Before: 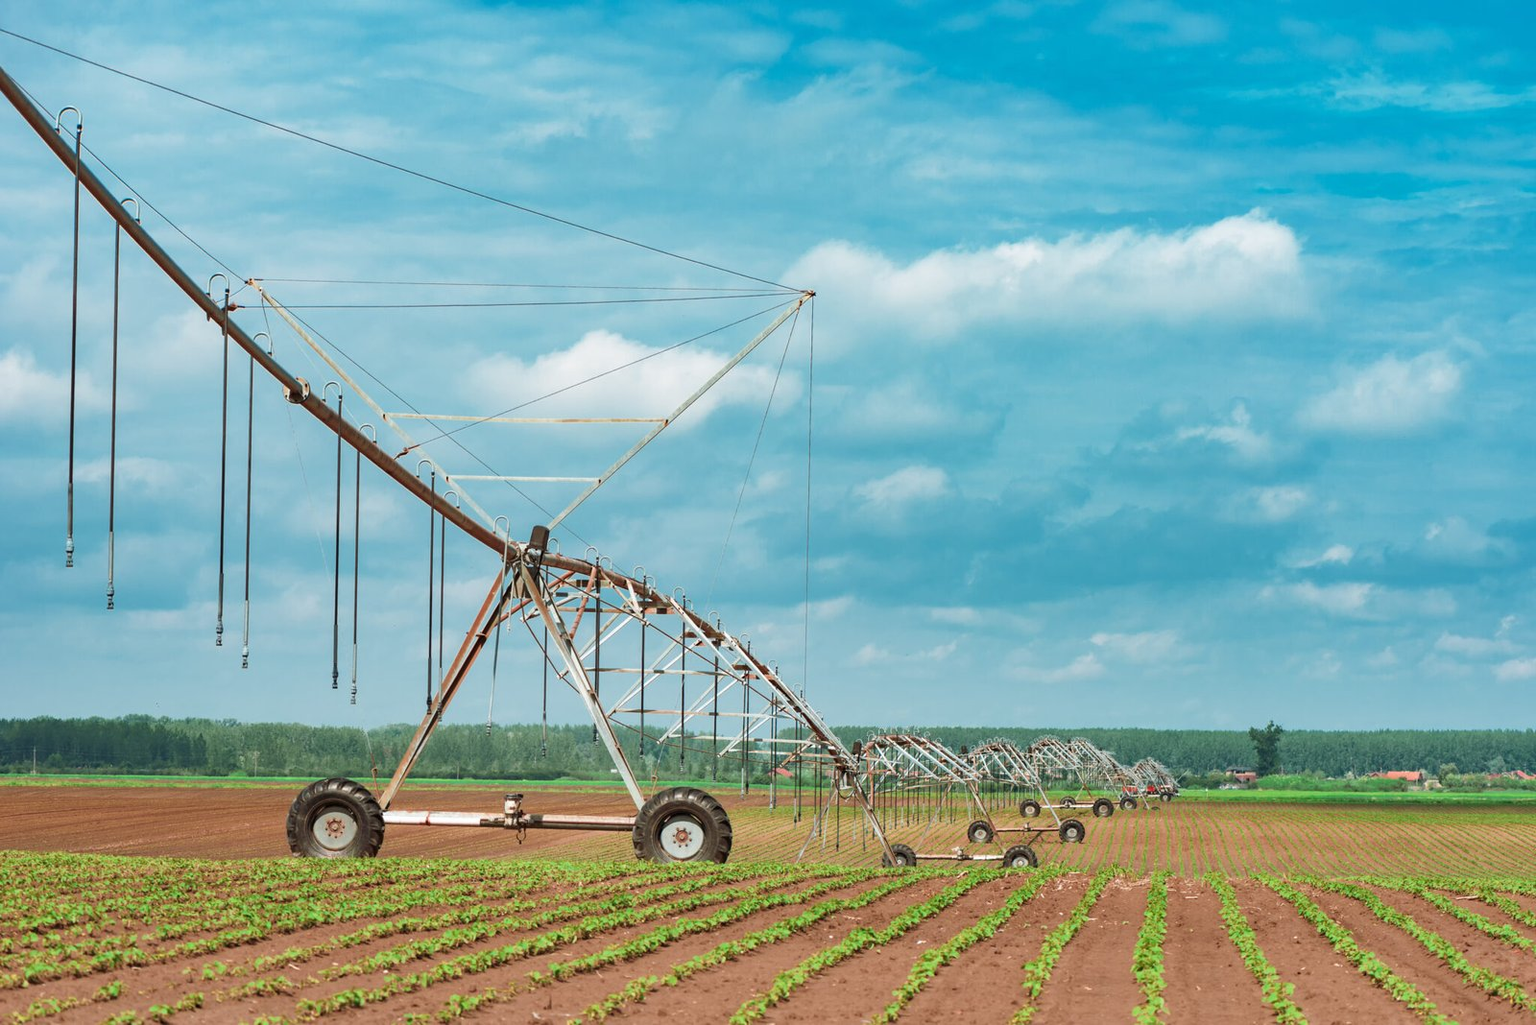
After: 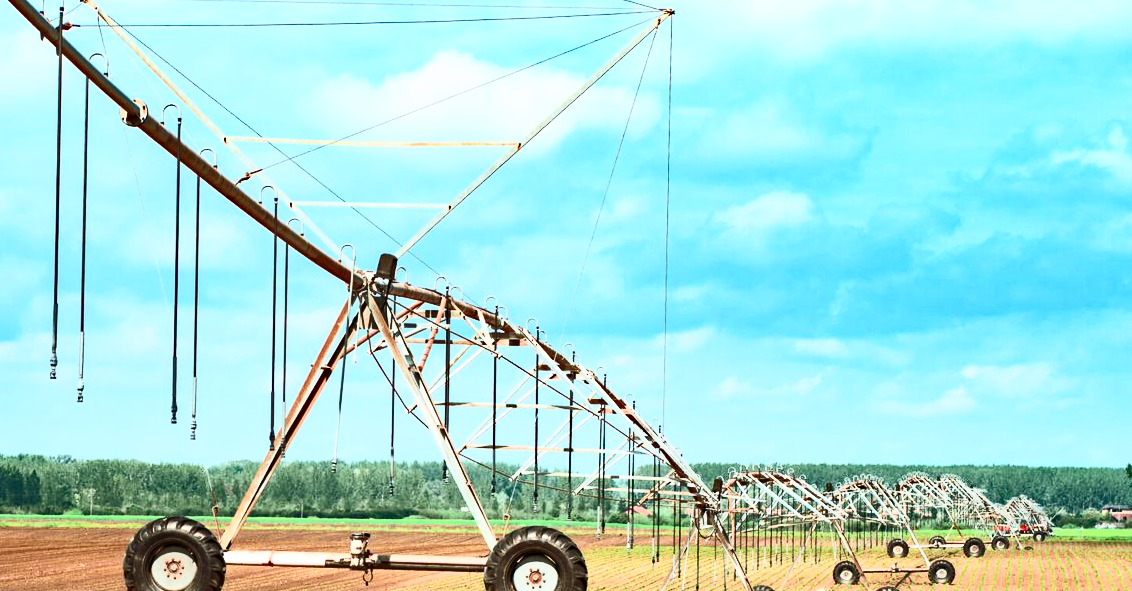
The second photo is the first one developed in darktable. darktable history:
haze removal: strength 0.302, distance 0.253, compatibility mode true, adaptive false
contrast brightness saturation: contrast 0.608, brightness 0.352, saturation 0.141
crop: left 10.986%, top 27.61%, right 18.262%, bottom 17.048%
